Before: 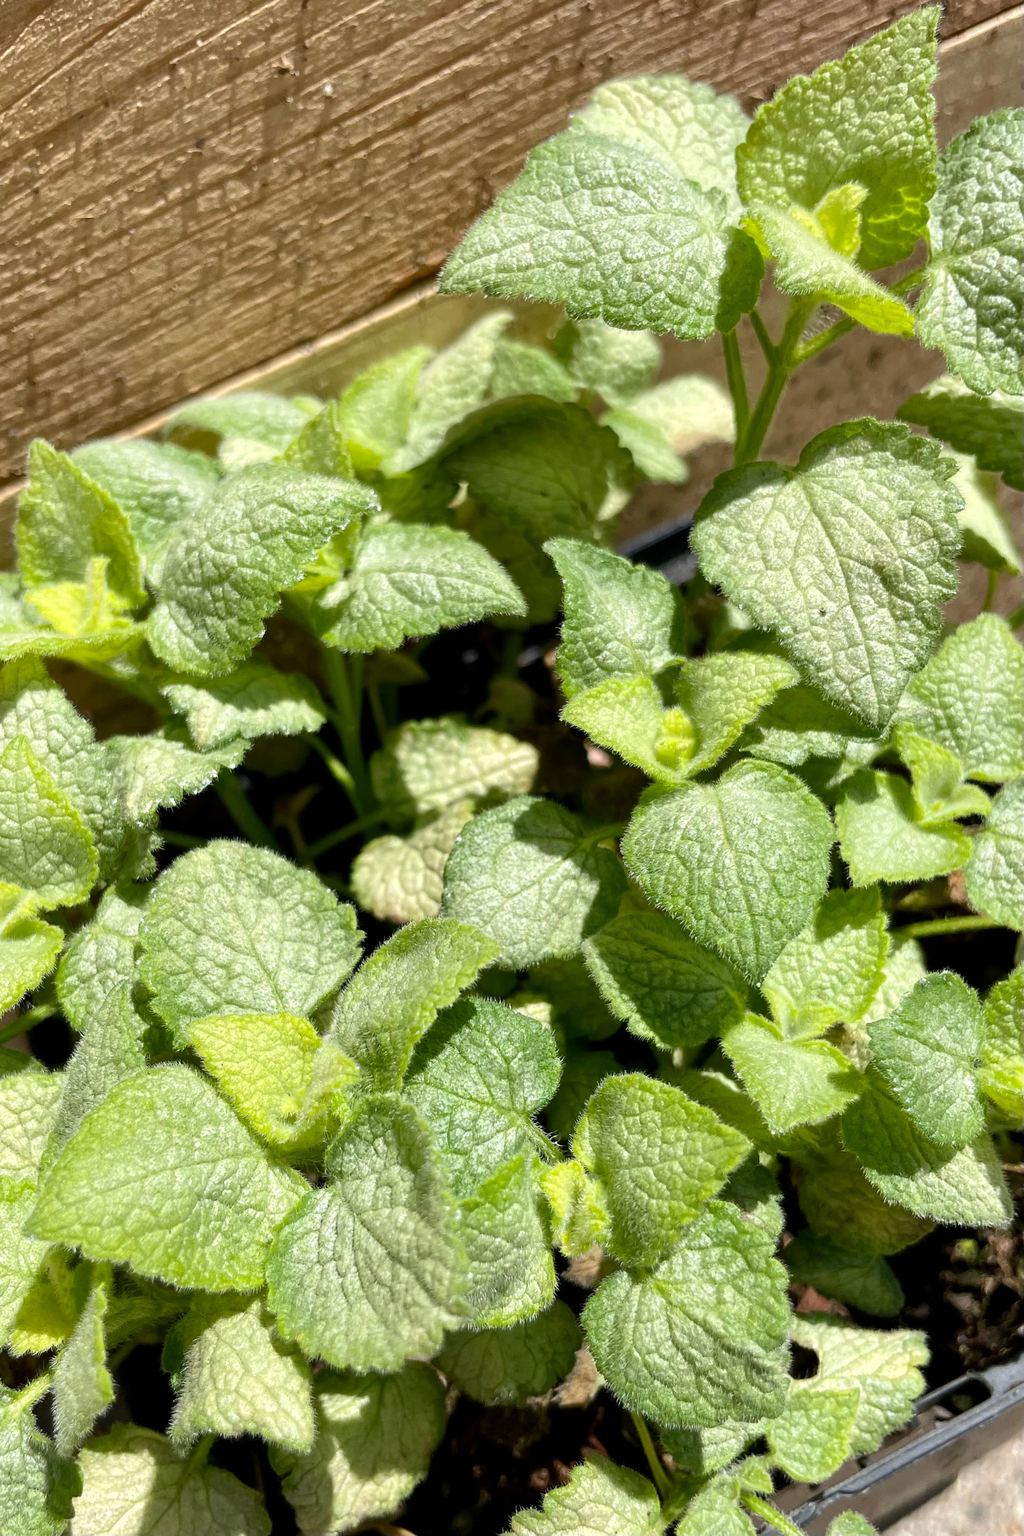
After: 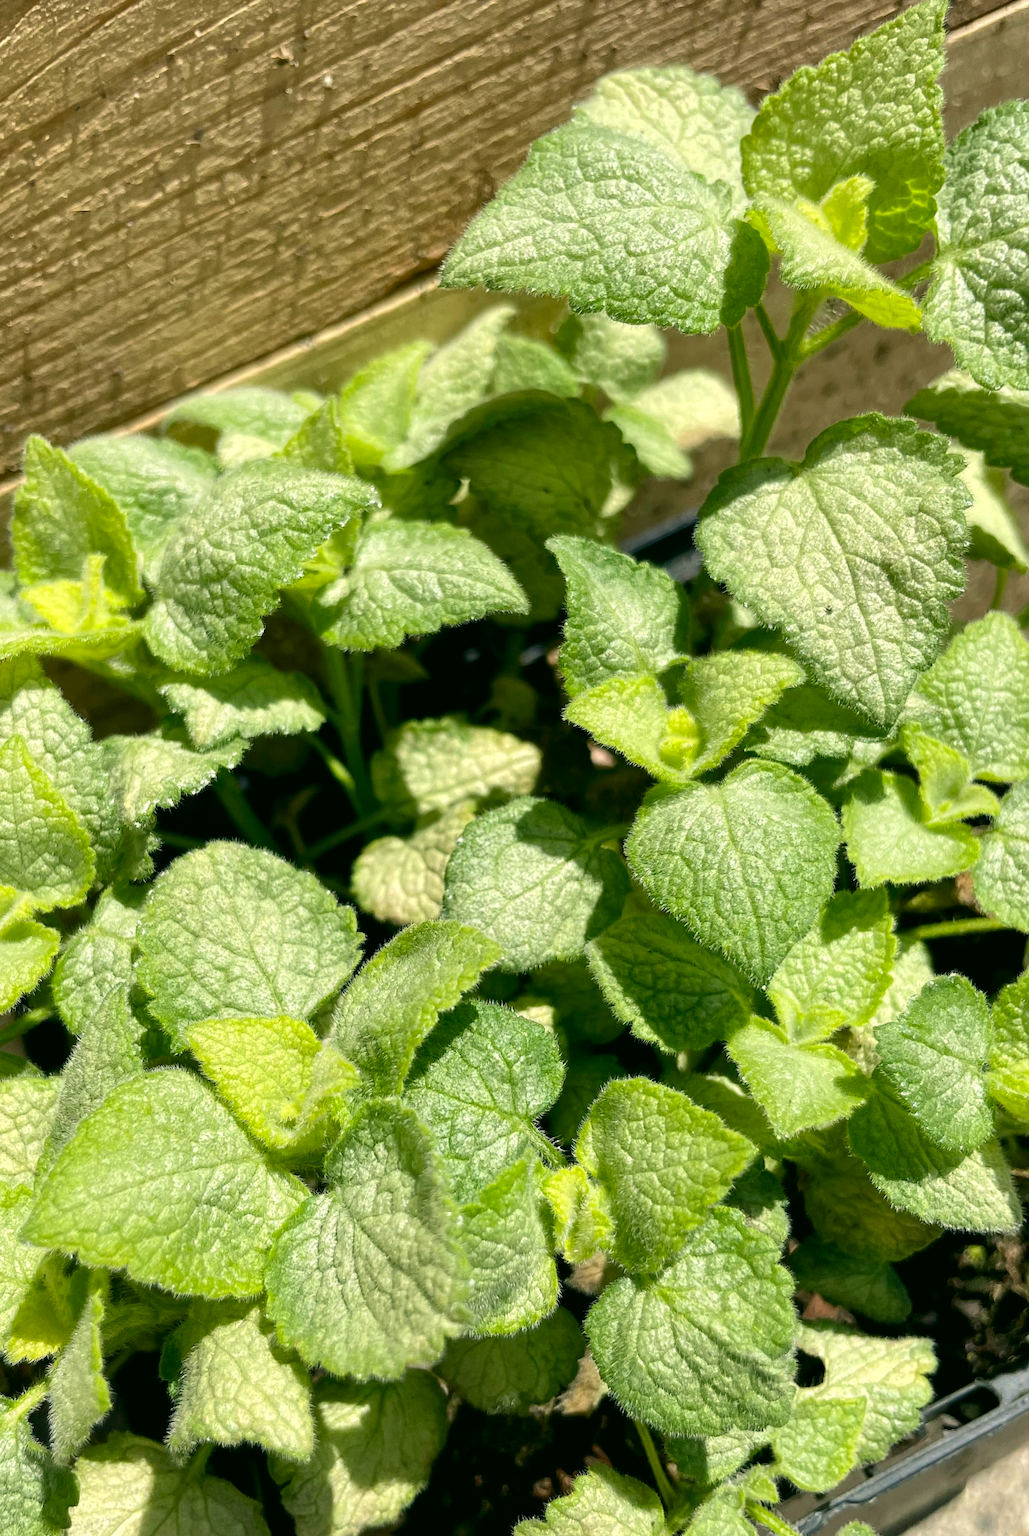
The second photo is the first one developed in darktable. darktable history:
color correction: highlights a* -0.336, highlights b* 9.51, shadows a* -9.26, shadows b* 1.38
crop: left 0.492%, top 0.685%, right 0.209%, bottom 0.607%
